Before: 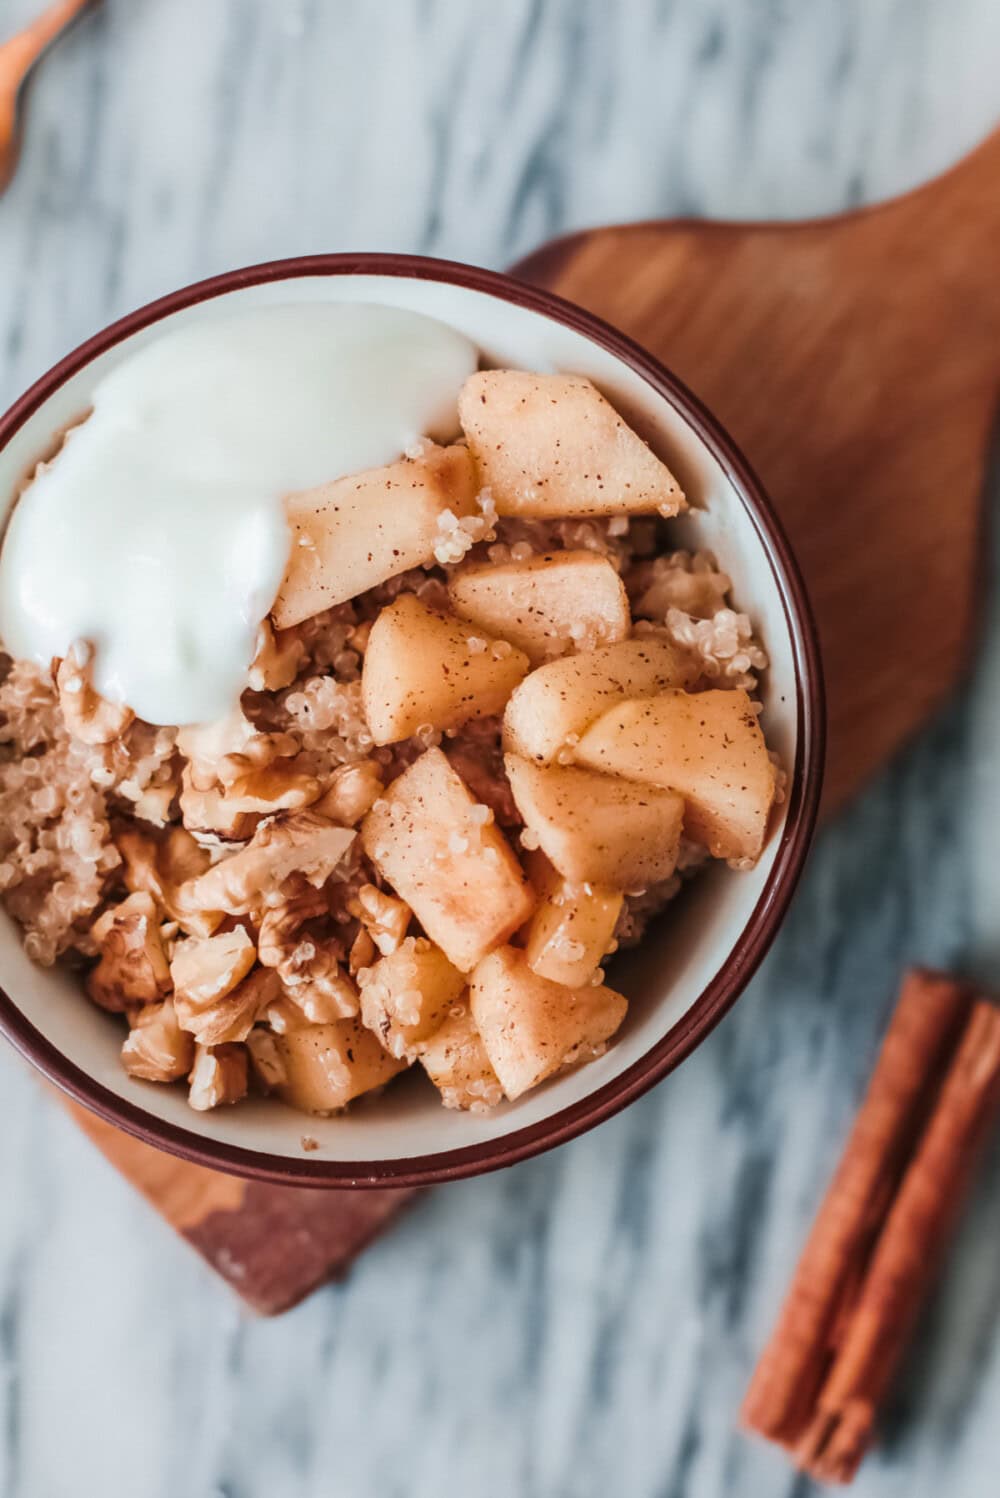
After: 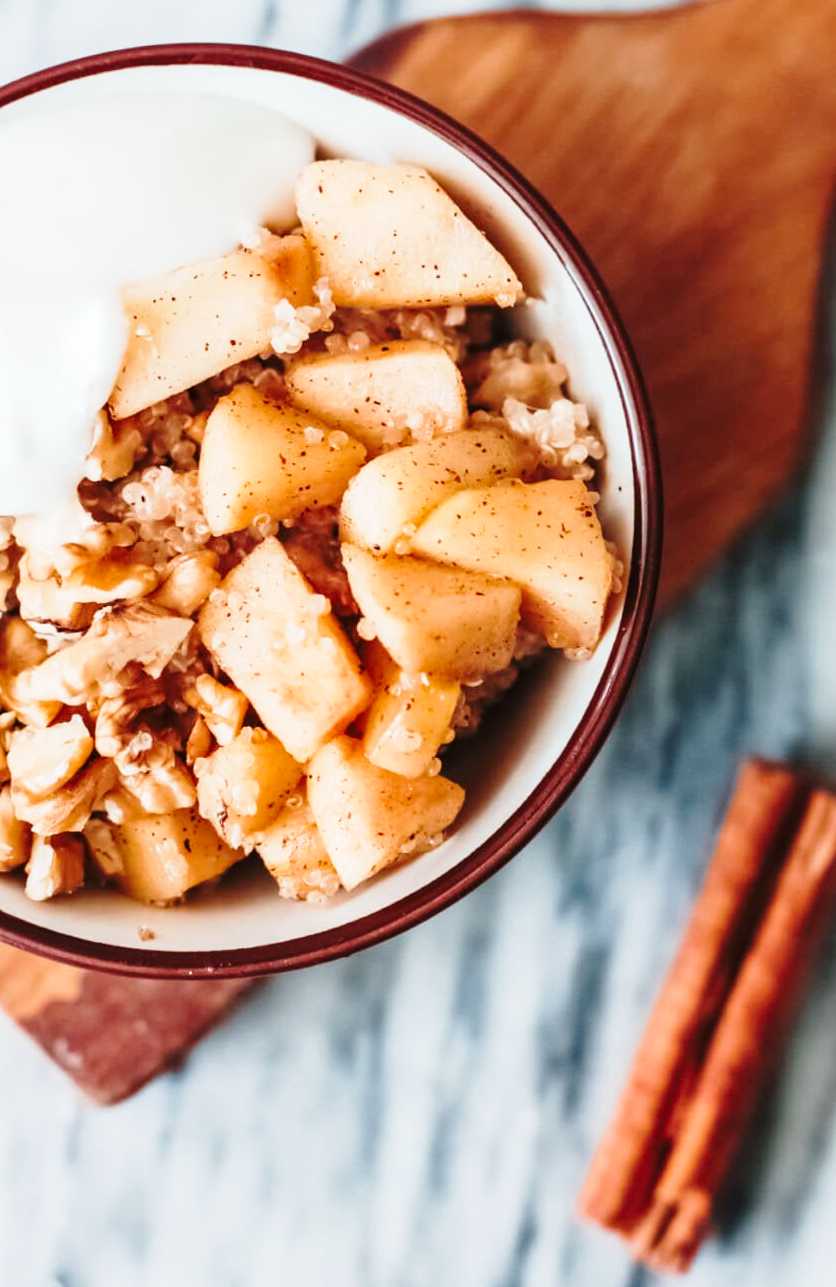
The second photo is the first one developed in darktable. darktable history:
crop: left 16.335%, top 14.065%
base curve: curves: ch0 [(0, 0) (0.028, 0.03) (0.121, 0.232) (0.46, 0.748) (0.859, 0.968) (1, 1)], preserve colors none
